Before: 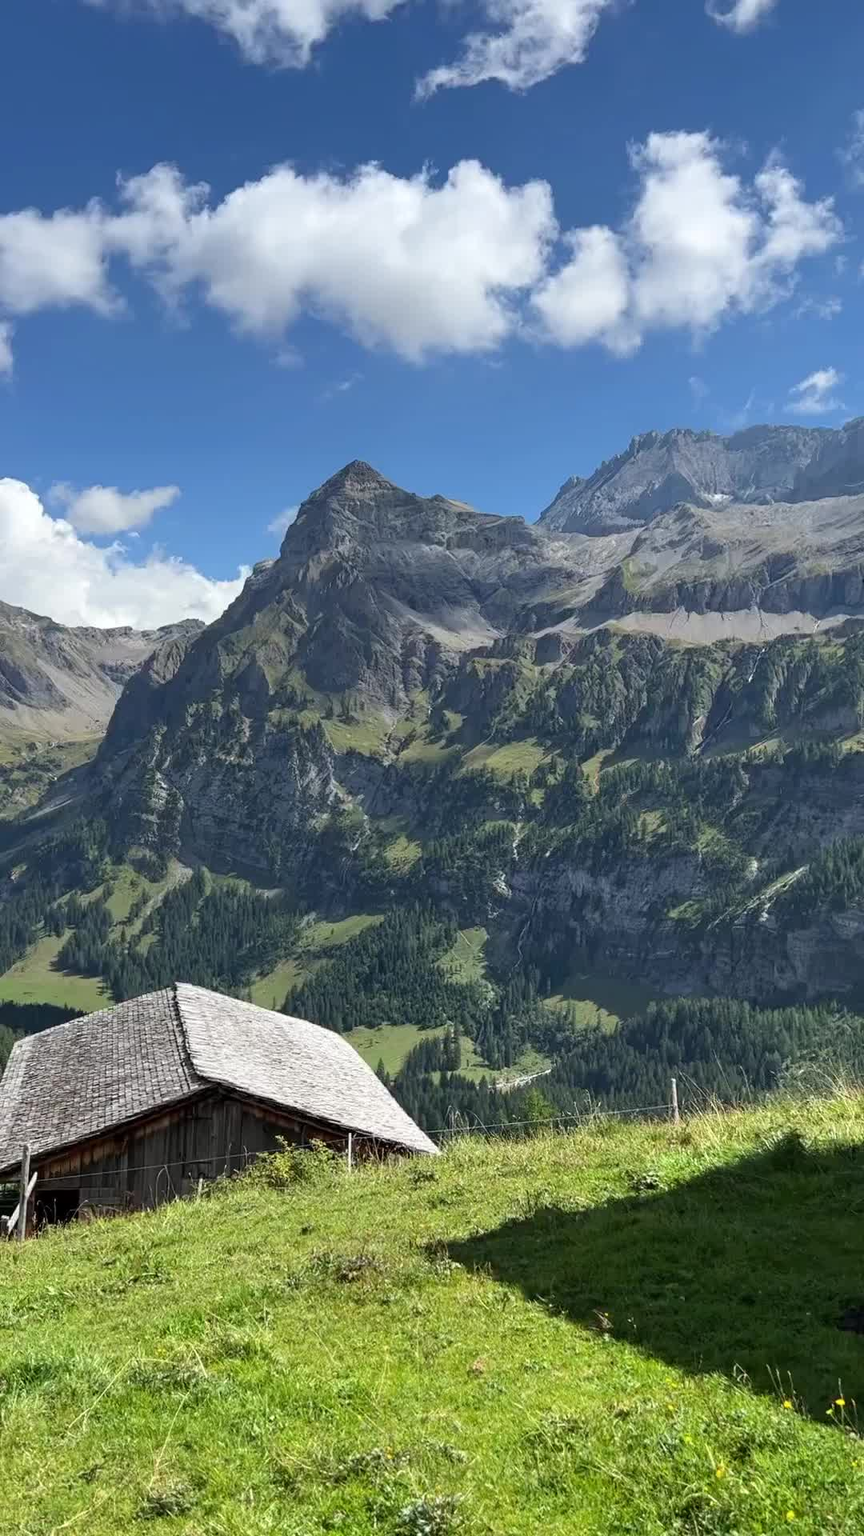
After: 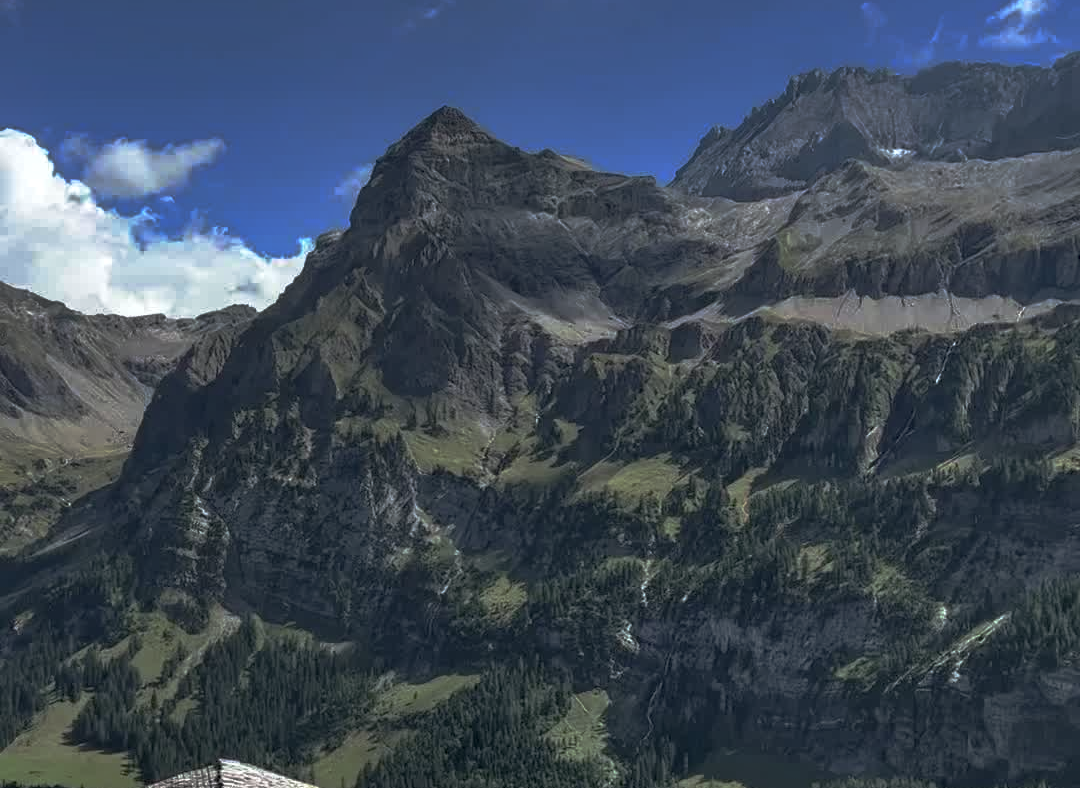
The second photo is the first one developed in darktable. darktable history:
local contrast: on, module defaults
shadows and highlights: shadows 36.8, highlights -26.89, soften with gaussian
crop and rotate: top 24.428%, bottom 34.483%
contrast brightness saturation: saturation -0.046
base curve: curves: ch0 [(0, 0) (0.564, 0.291) (0.802, 0.731) (1, 1)], preserve colors none
